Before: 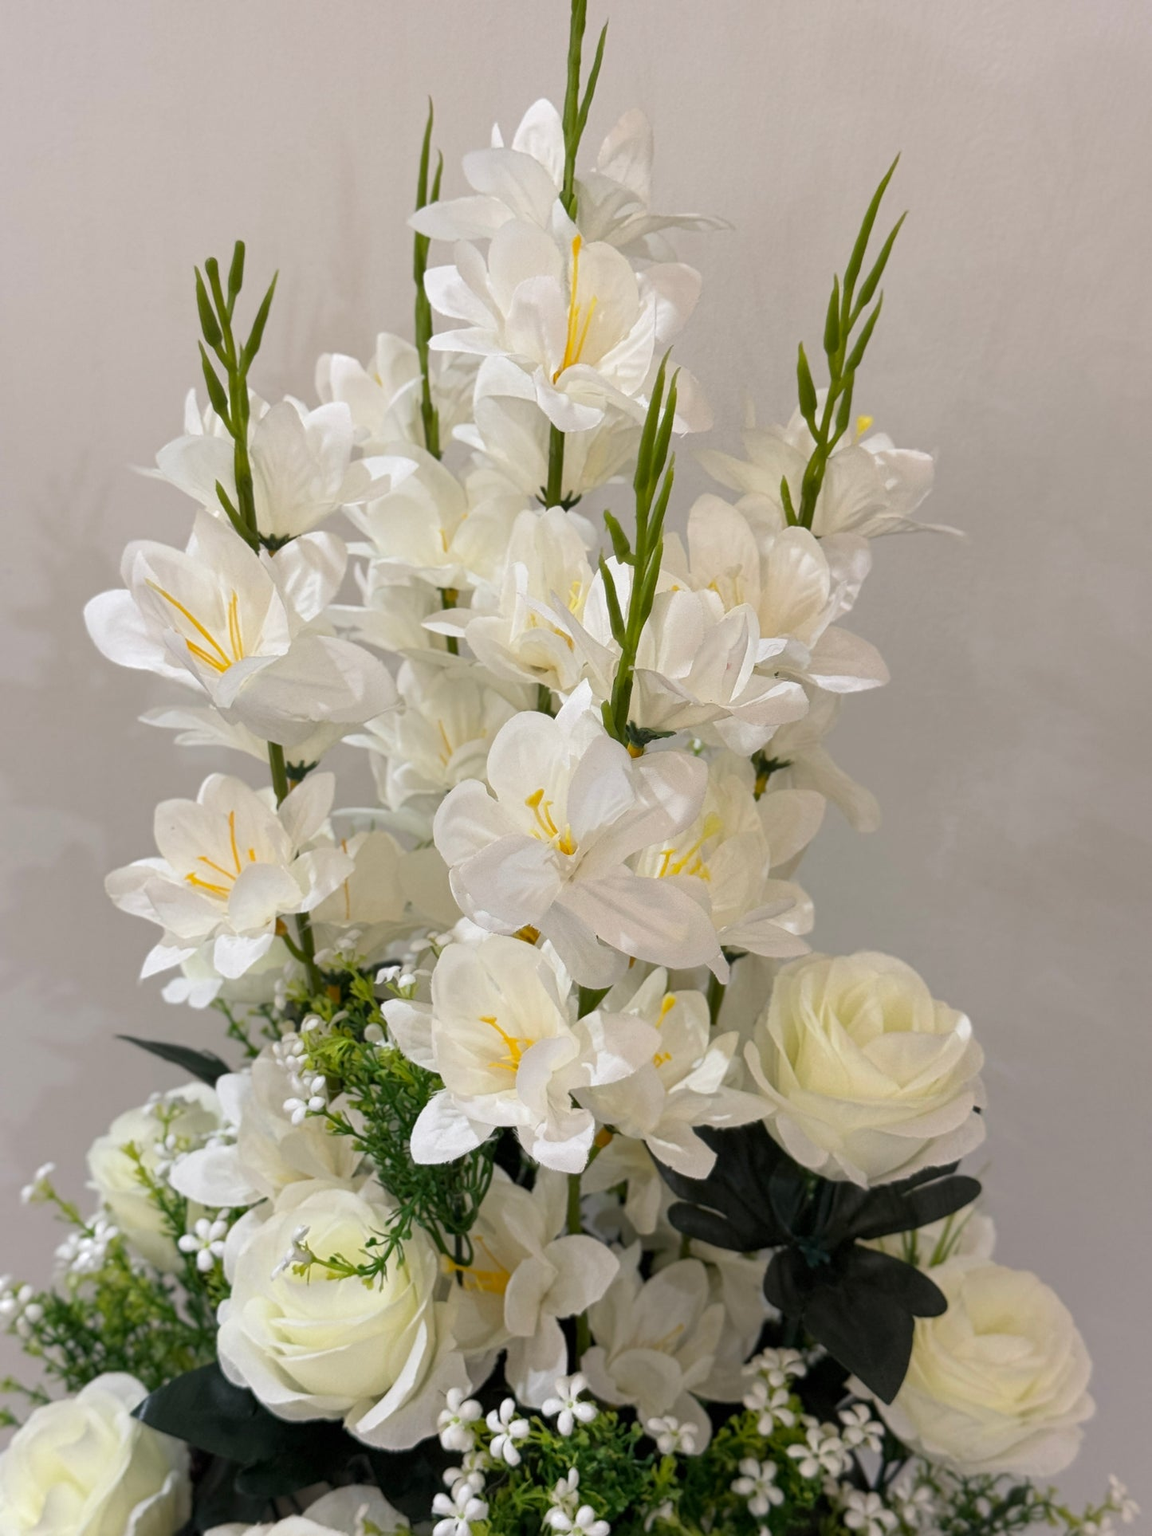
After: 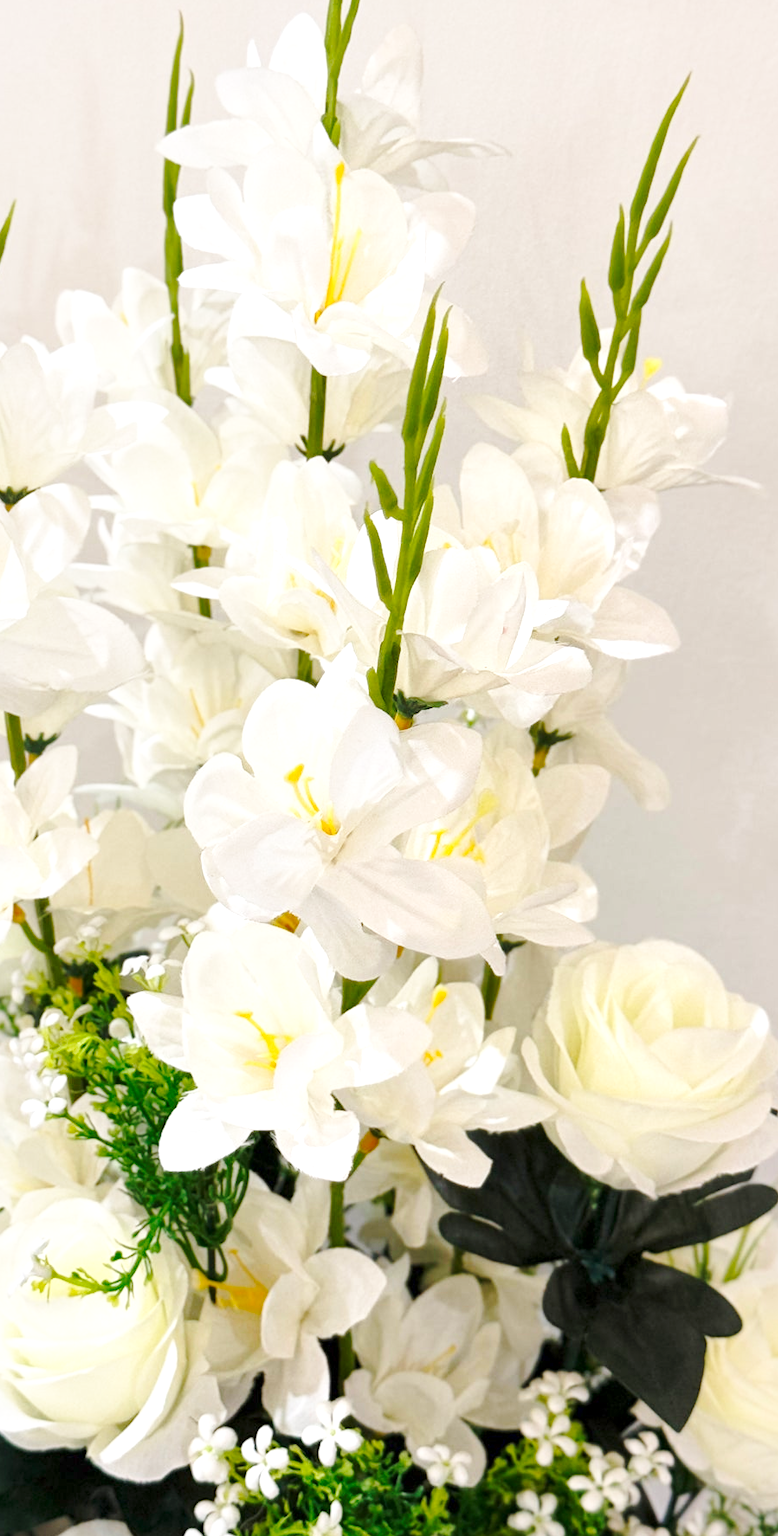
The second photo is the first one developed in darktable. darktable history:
local contrast: mode bilateral grid, contrast 21, coarseness 99, detail 150%, midtone range 0.2
shadows and highlights: shadows -9.98, white point adjustment 1.43, highlights 11.05, highlights color adjustment 0.095%
base curve: curves: ch0 [(0, 0) (0.032, 0.037) (0.105, 0.228) (0.435, 0.76) (0.856, 0.983) (1, 1)], preserve colors none
crop and rotate: left 22.966%, top 5.645%, right 14.801%, bottom 2.265%
levels: levels [0, 0.445, 1]
